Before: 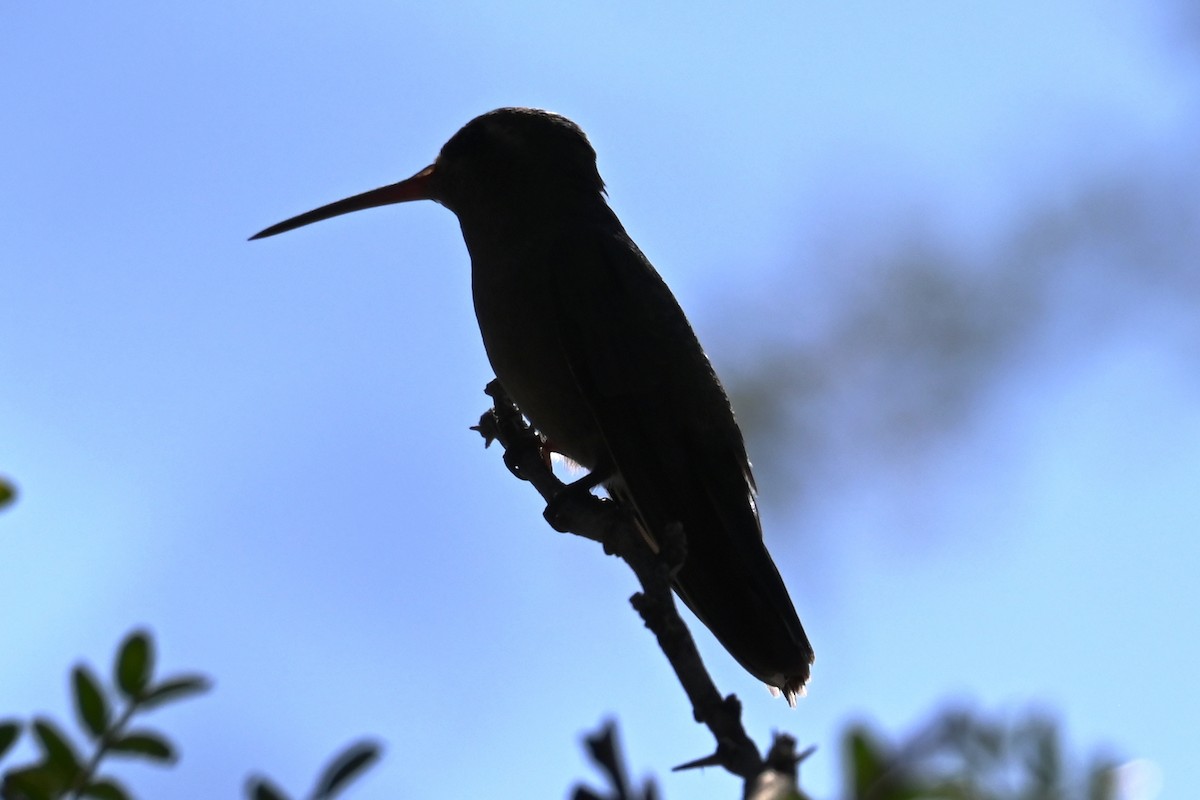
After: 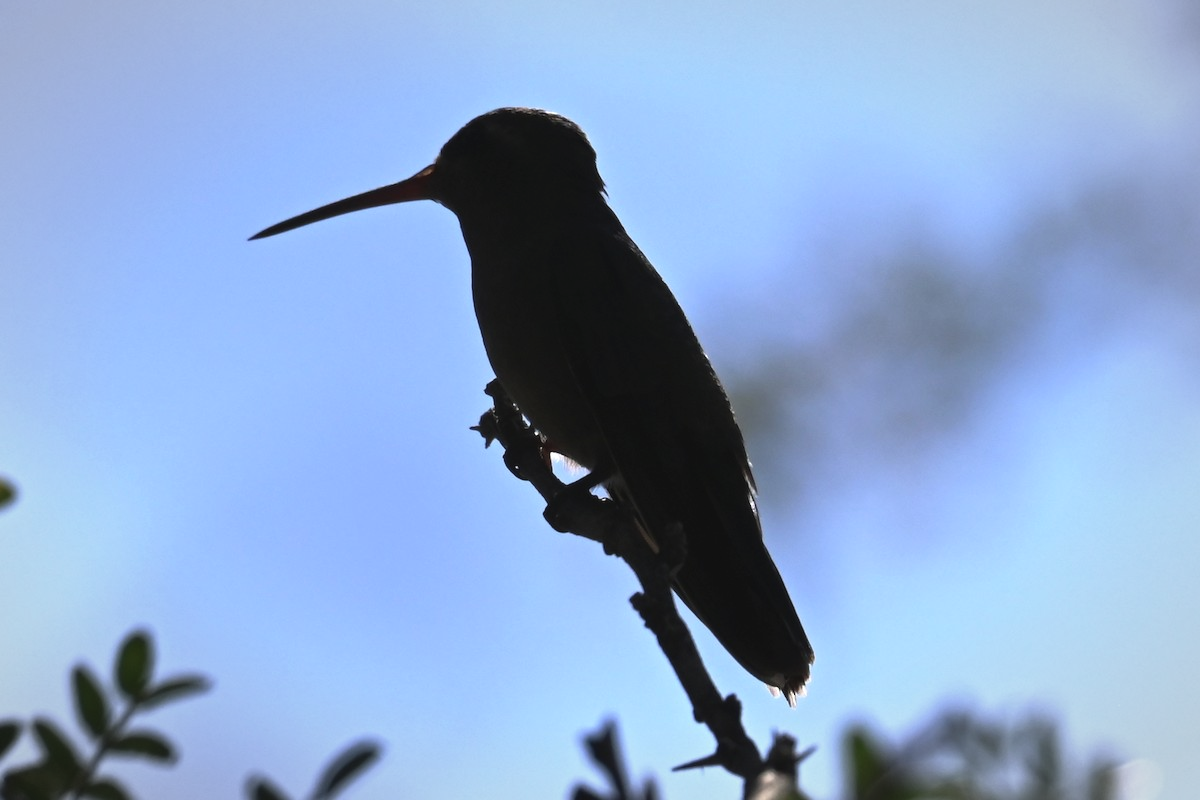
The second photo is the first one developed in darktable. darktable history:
vignetting: brightness -0.204, automatic ratio true
exposure: black level correction -0.004, exposure 0.043 EV, compensate highlight preservation false
